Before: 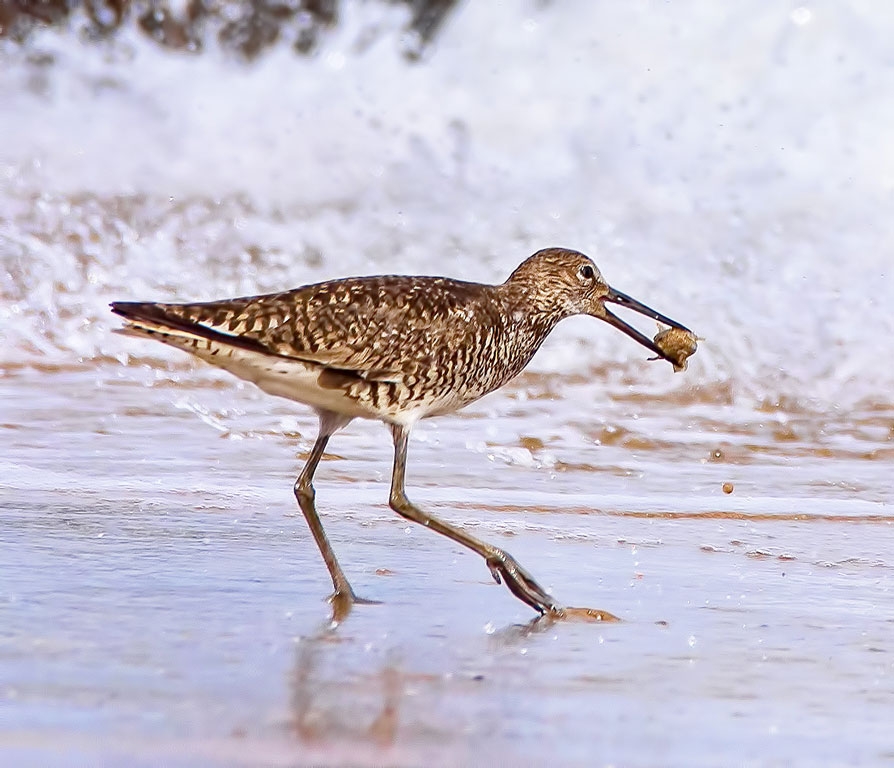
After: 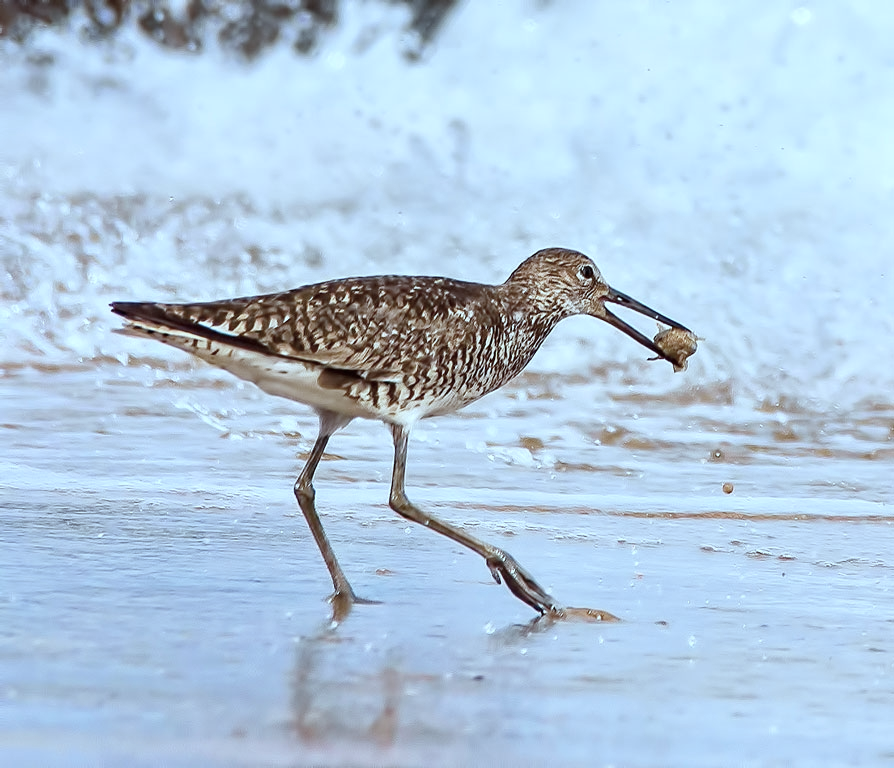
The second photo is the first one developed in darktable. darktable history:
color correction: highlights a* -12.76, highlights b* -17.41, saturation 0.714
